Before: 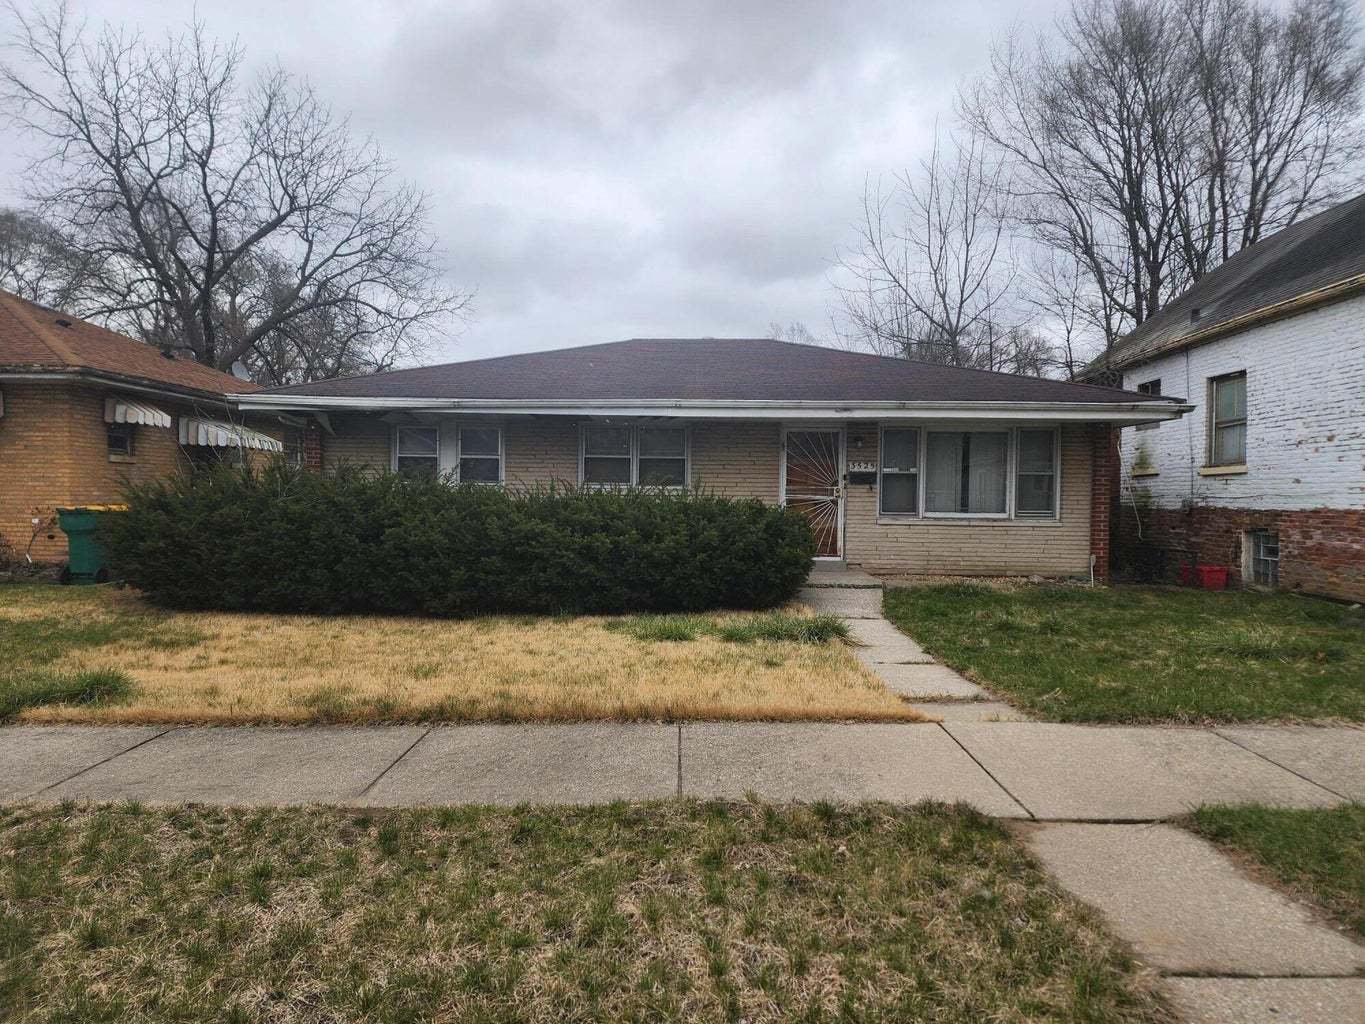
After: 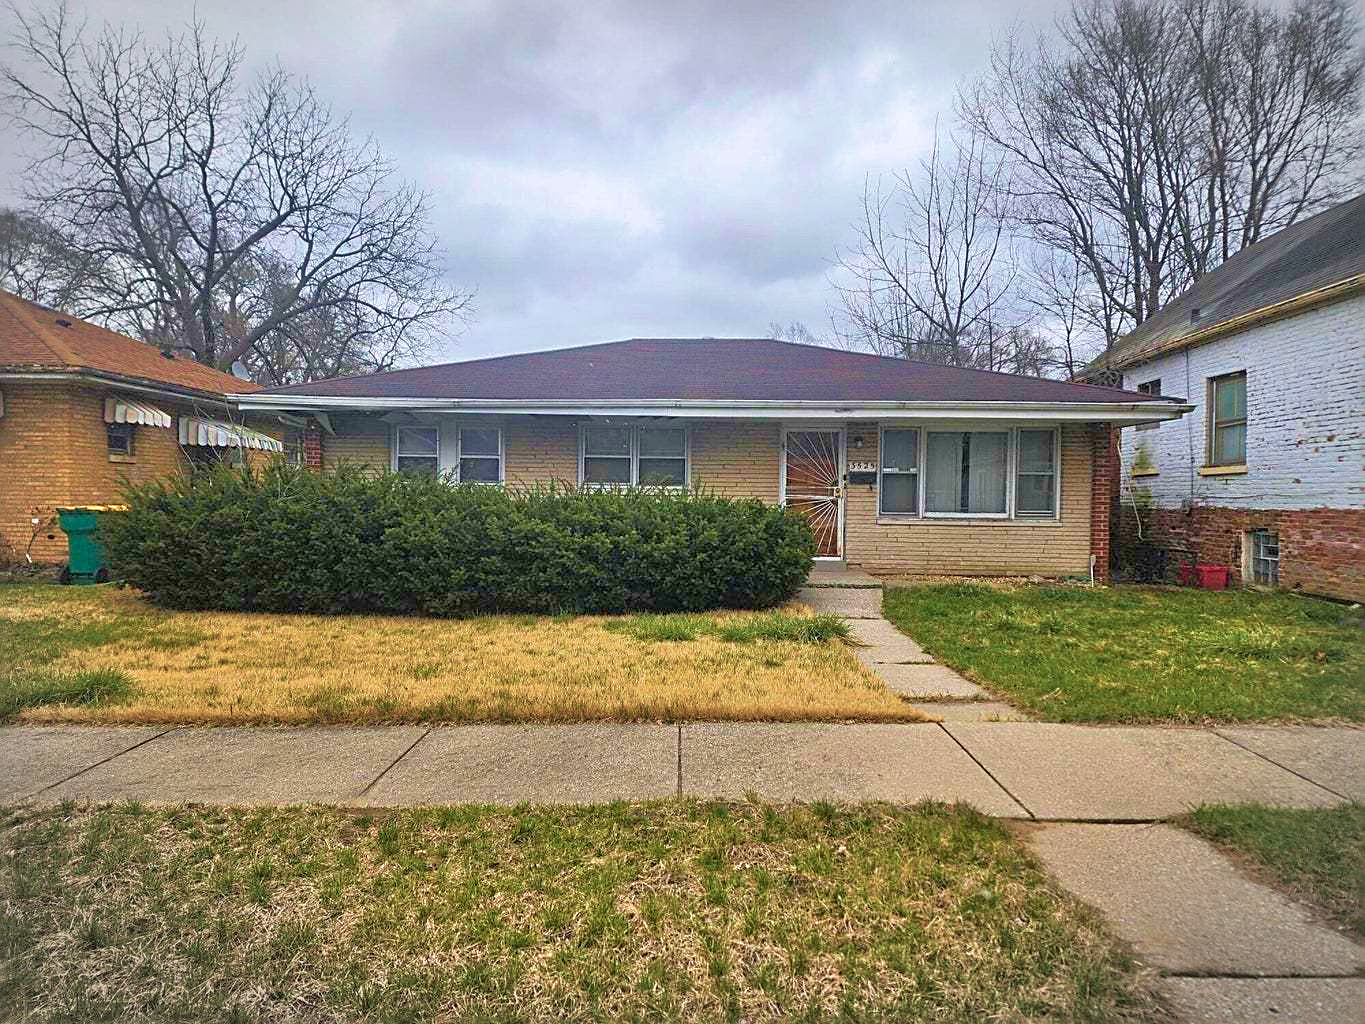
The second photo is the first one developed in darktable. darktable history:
tone equalizer: -7 EV 0.157 EV, -6 EV 0.633 EV, -5 EV 1.17 EV, -4 EV 1.36 EV, -3 EV 1.12 EV, -2 EV 0.6 EV, -1 EV 0.157 EV
vignetting: brightness -0.269, automatic ratio true, dithering 8-bit output
velvia: strength 74.26%
sharpen: radius 2.65, amount 0.664
